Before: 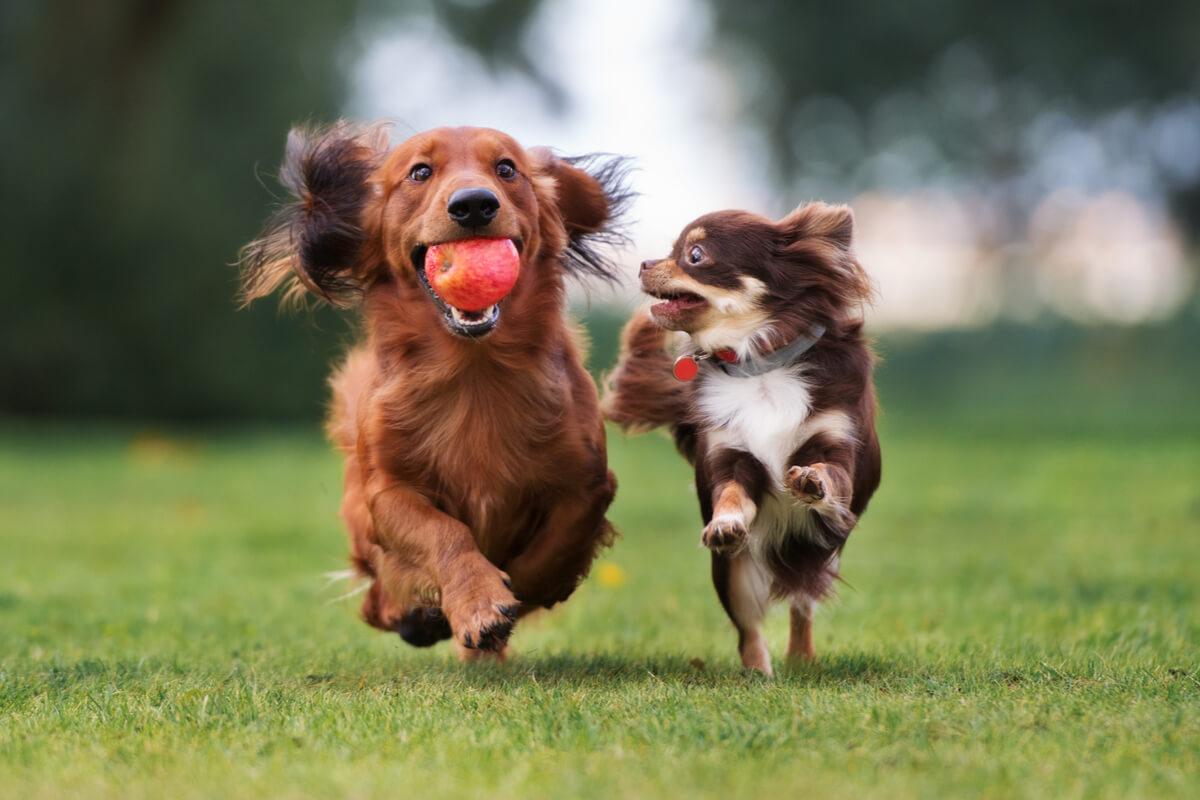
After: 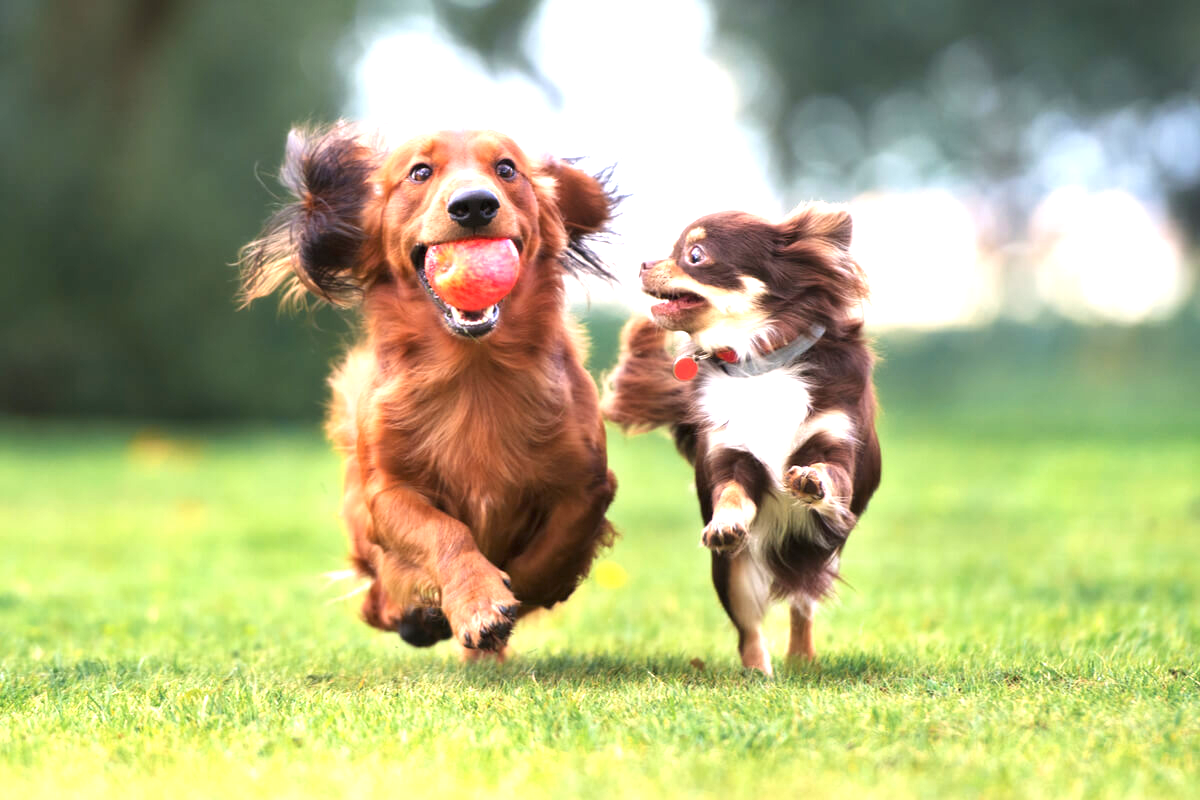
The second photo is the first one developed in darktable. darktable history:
exposure: black level correction 0, exposure 1.335 EV, compensate highlight preservation false
